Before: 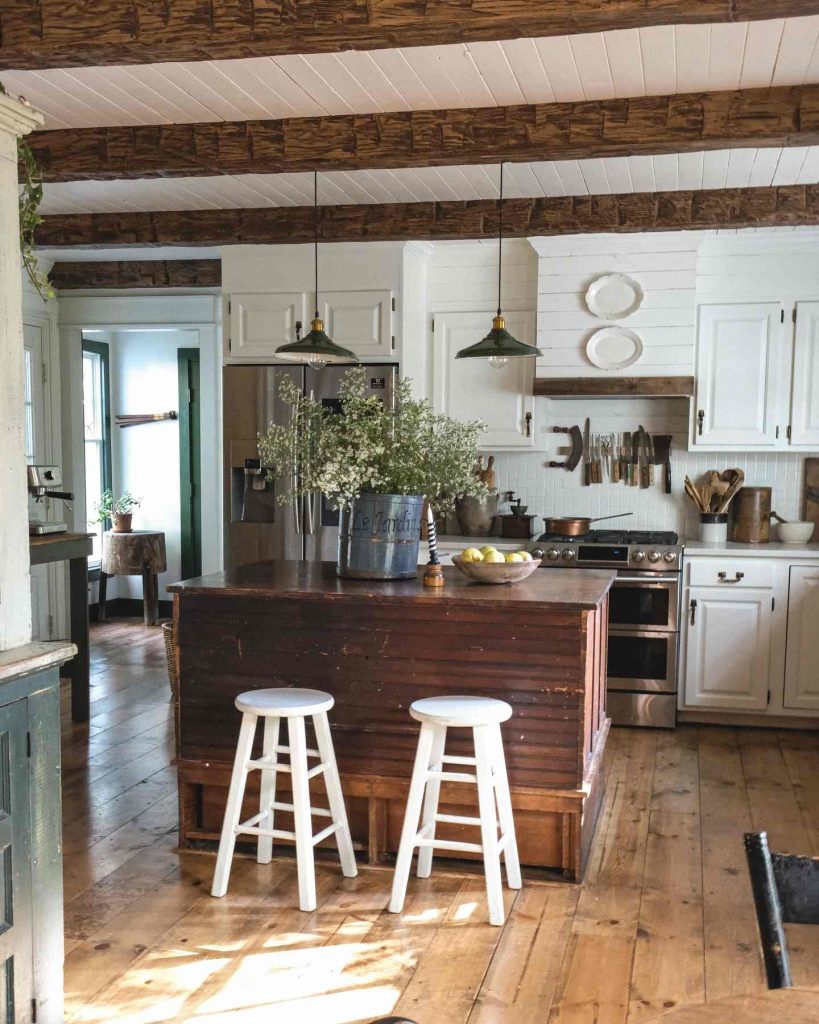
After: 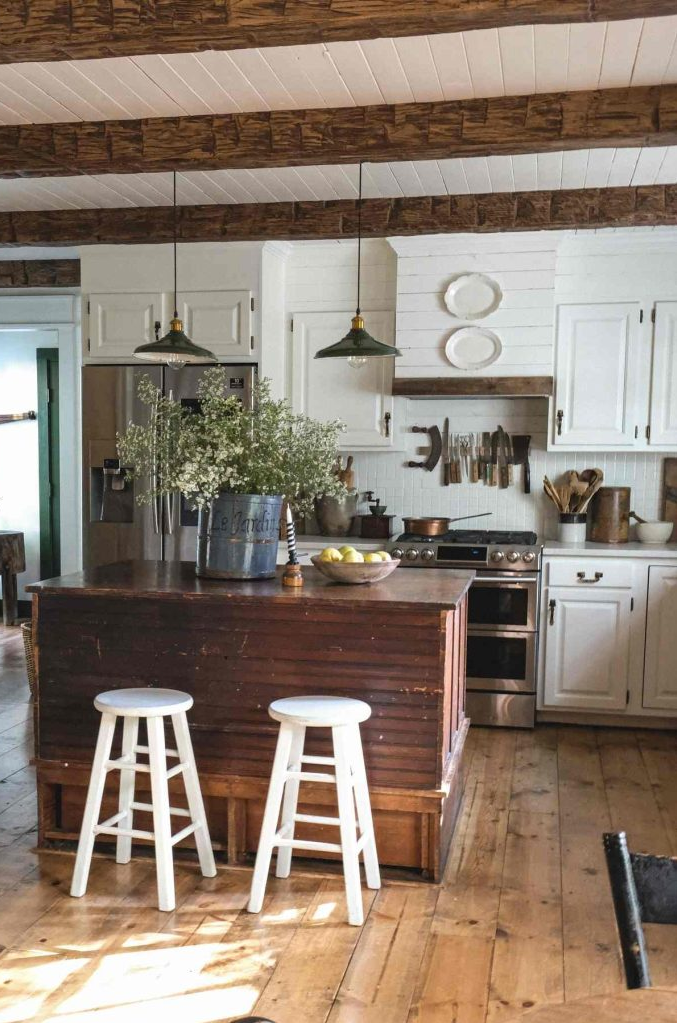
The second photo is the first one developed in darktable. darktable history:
crop: left 17.28%, bottom 0.024%
